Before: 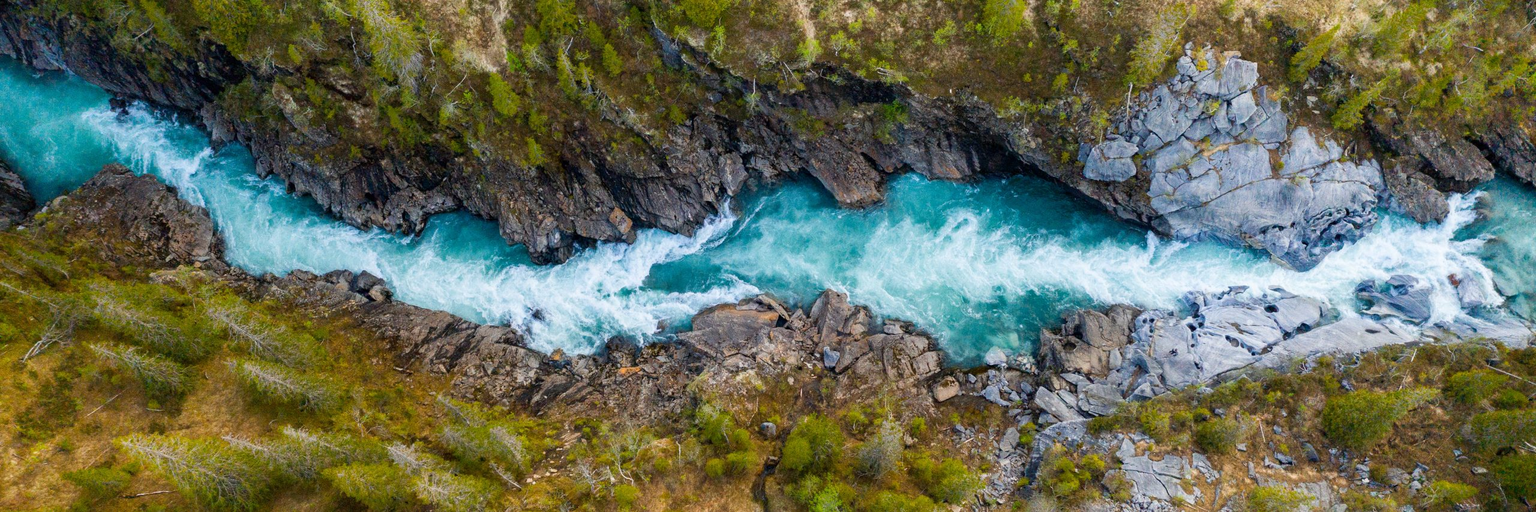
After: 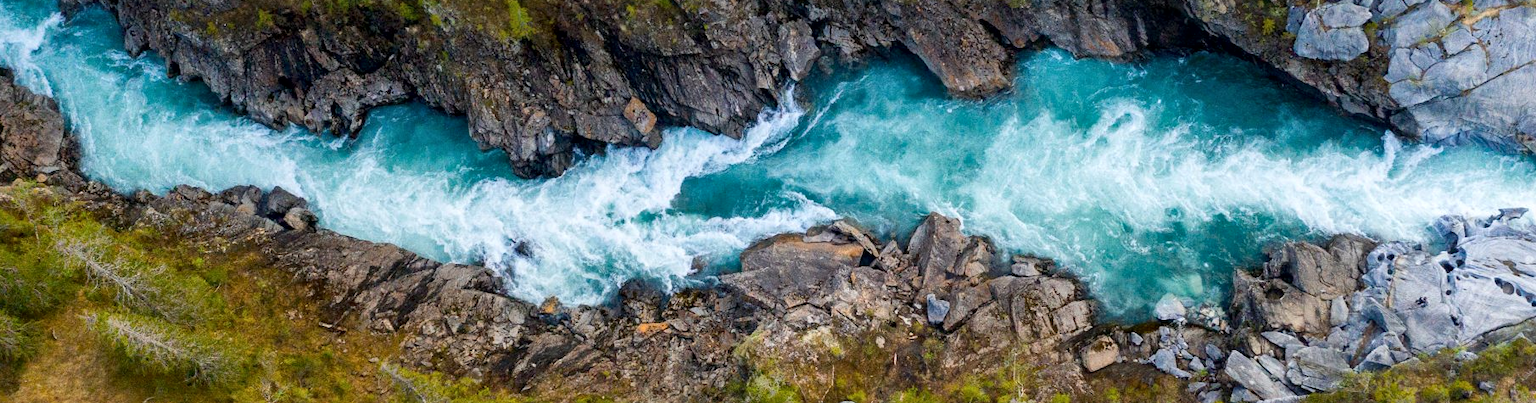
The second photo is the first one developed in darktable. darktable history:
local contrast: mode bilateral grid, contrast 20, coarseness 50, detail 133%, midtone range 0.2
crop: left 10.962%, top 27.17%, right 18.264%, bottom 16.979%
